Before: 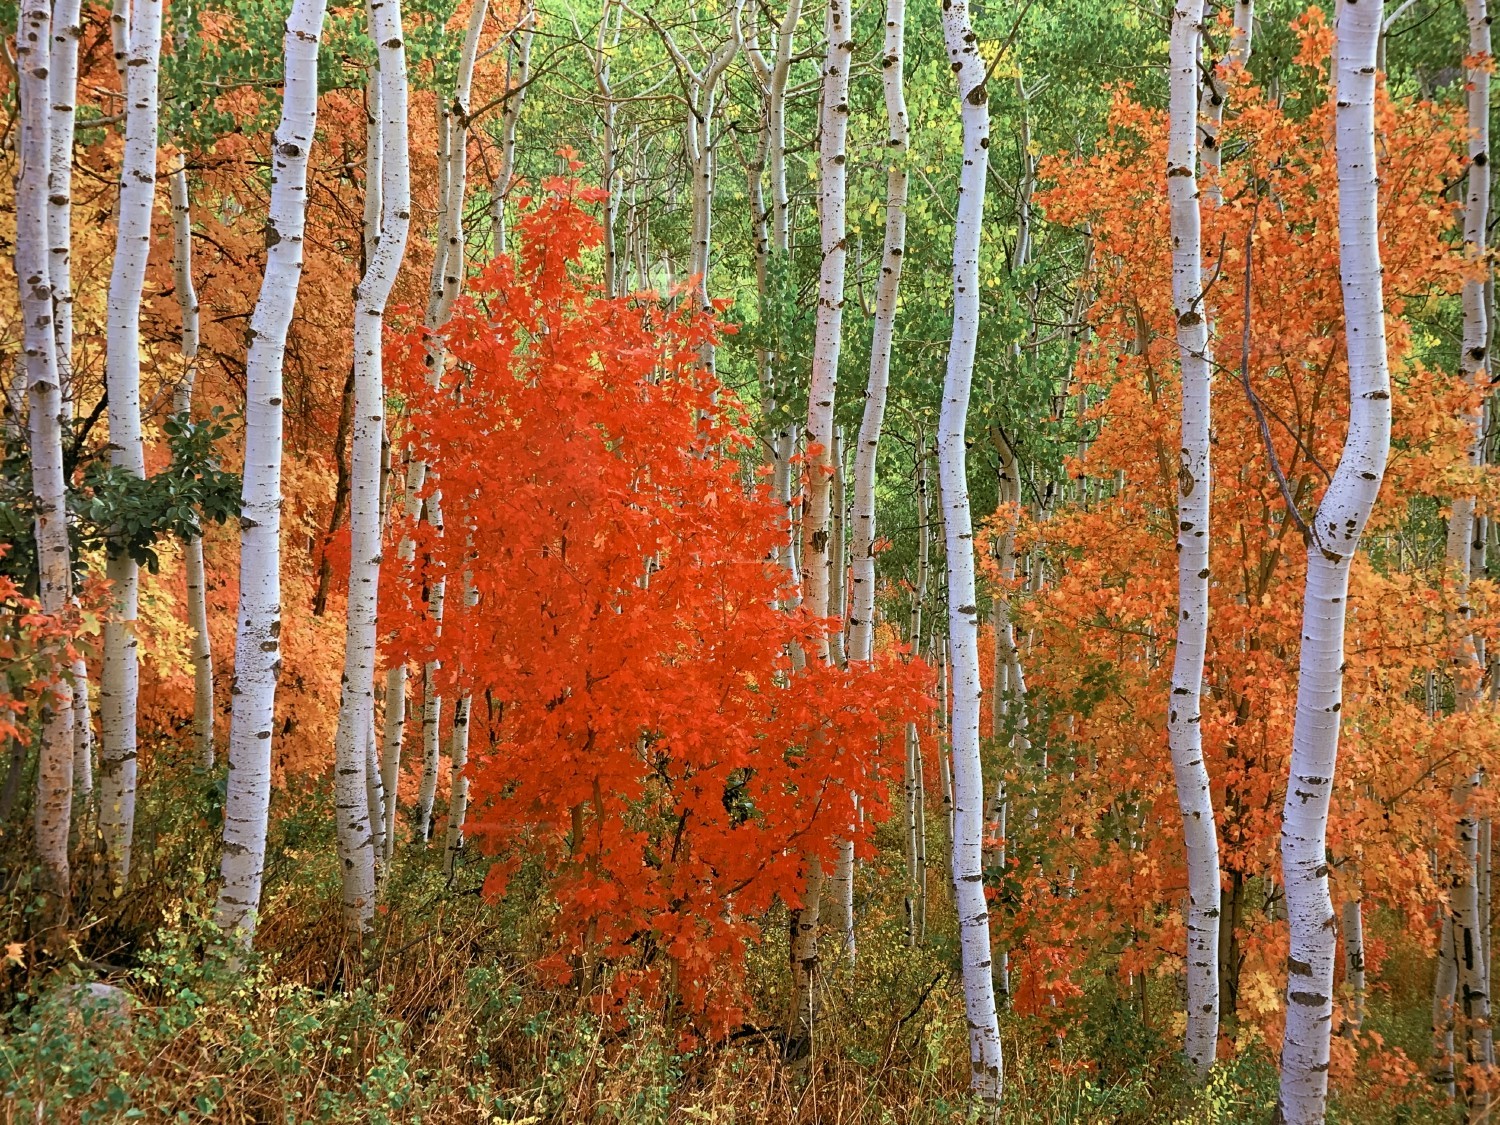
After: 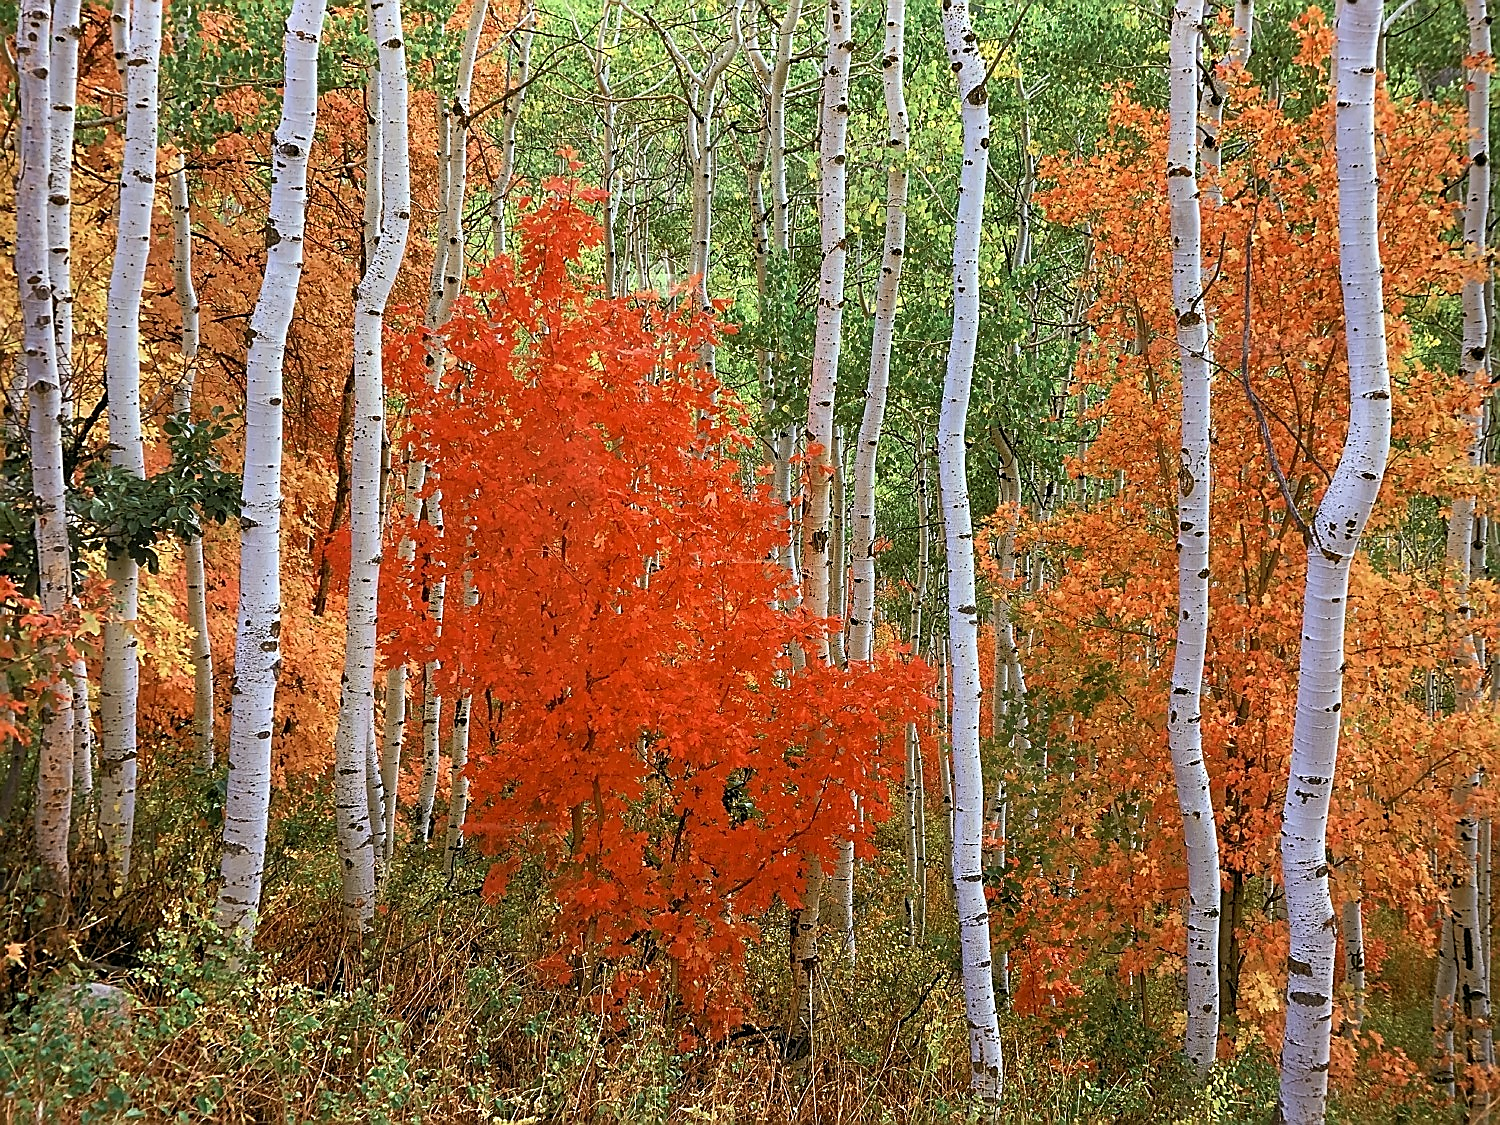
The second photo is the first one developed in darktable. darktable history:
sharpen: radius 1.384, amount 1.263, threshold 0.775
